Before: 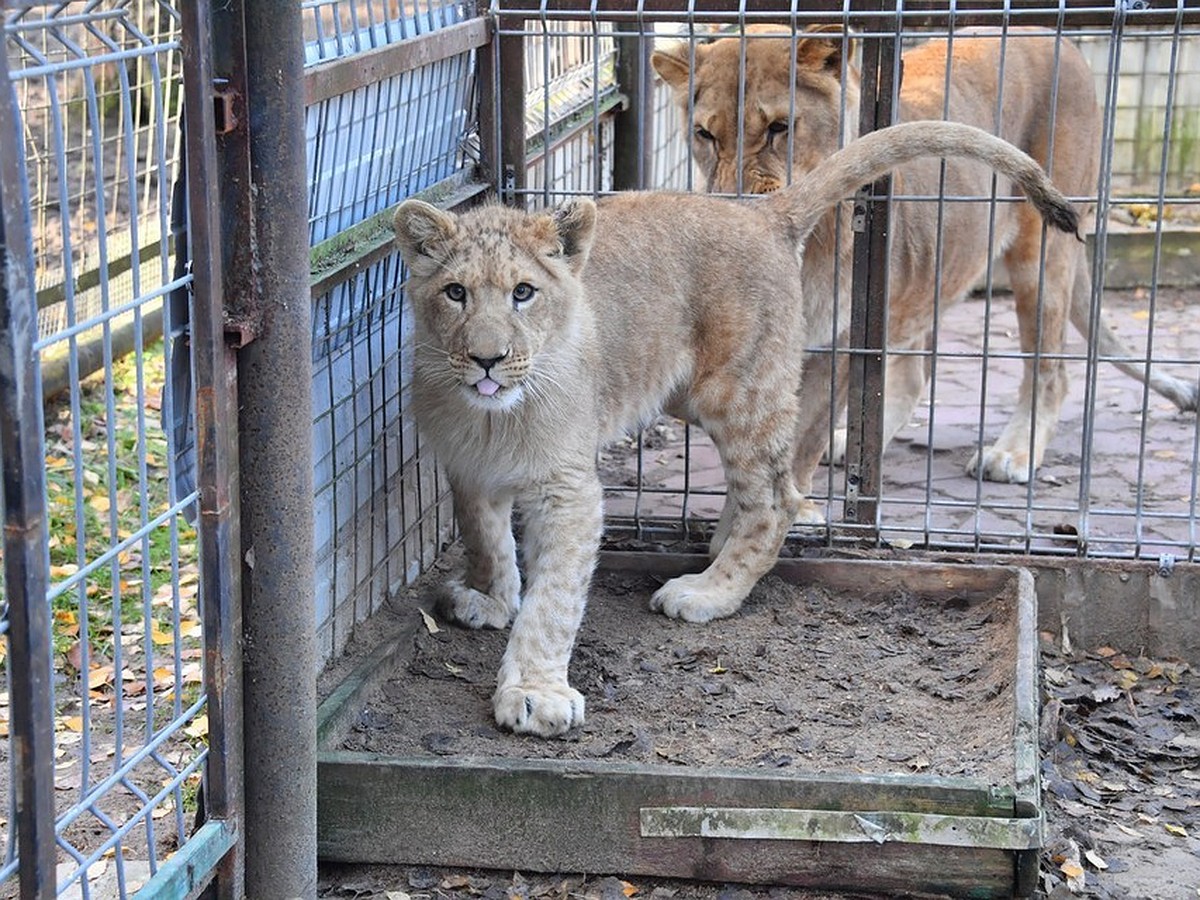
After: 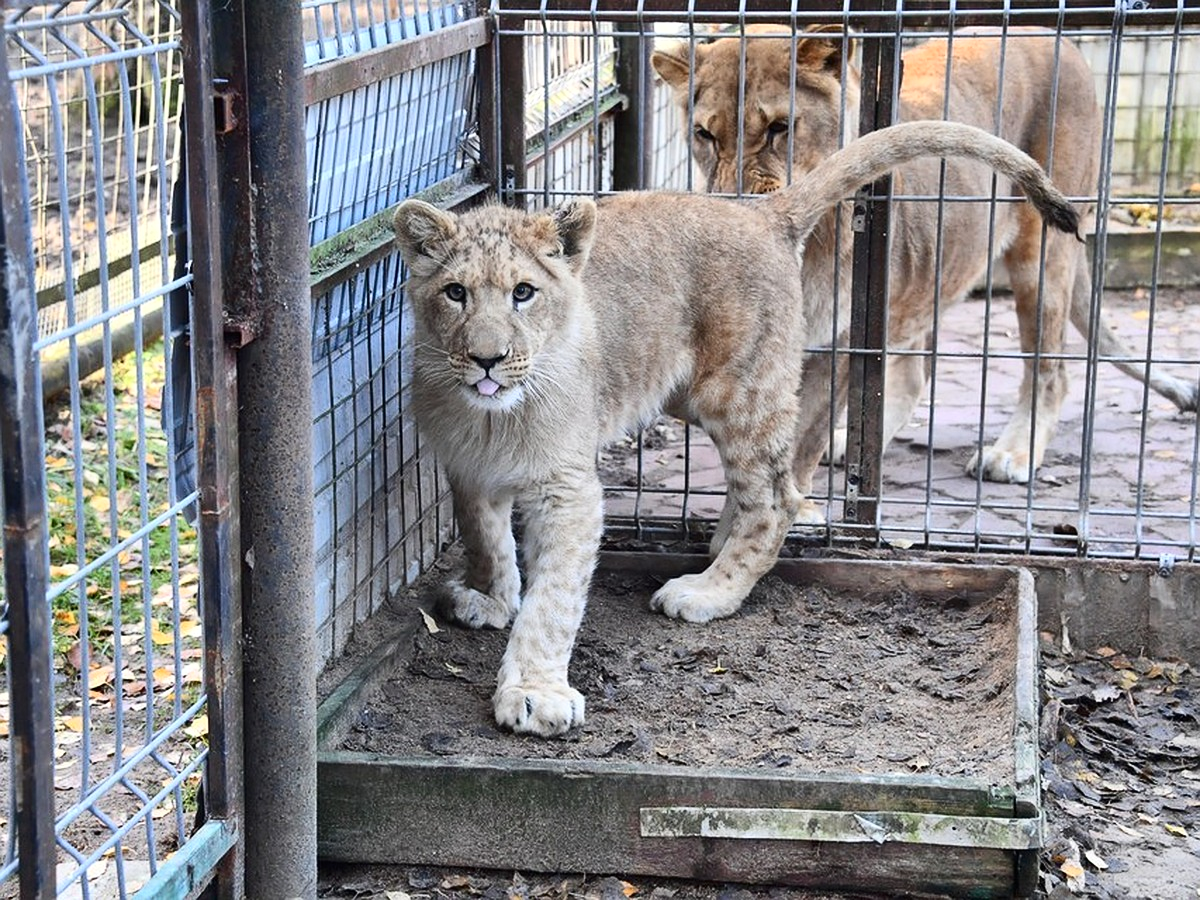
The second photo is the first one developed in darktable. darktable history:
contrast brightness saturation: contrast 0.219
shadows and highlights: shadows 11.72, white point adjustment 1.26, soften with gaussian
